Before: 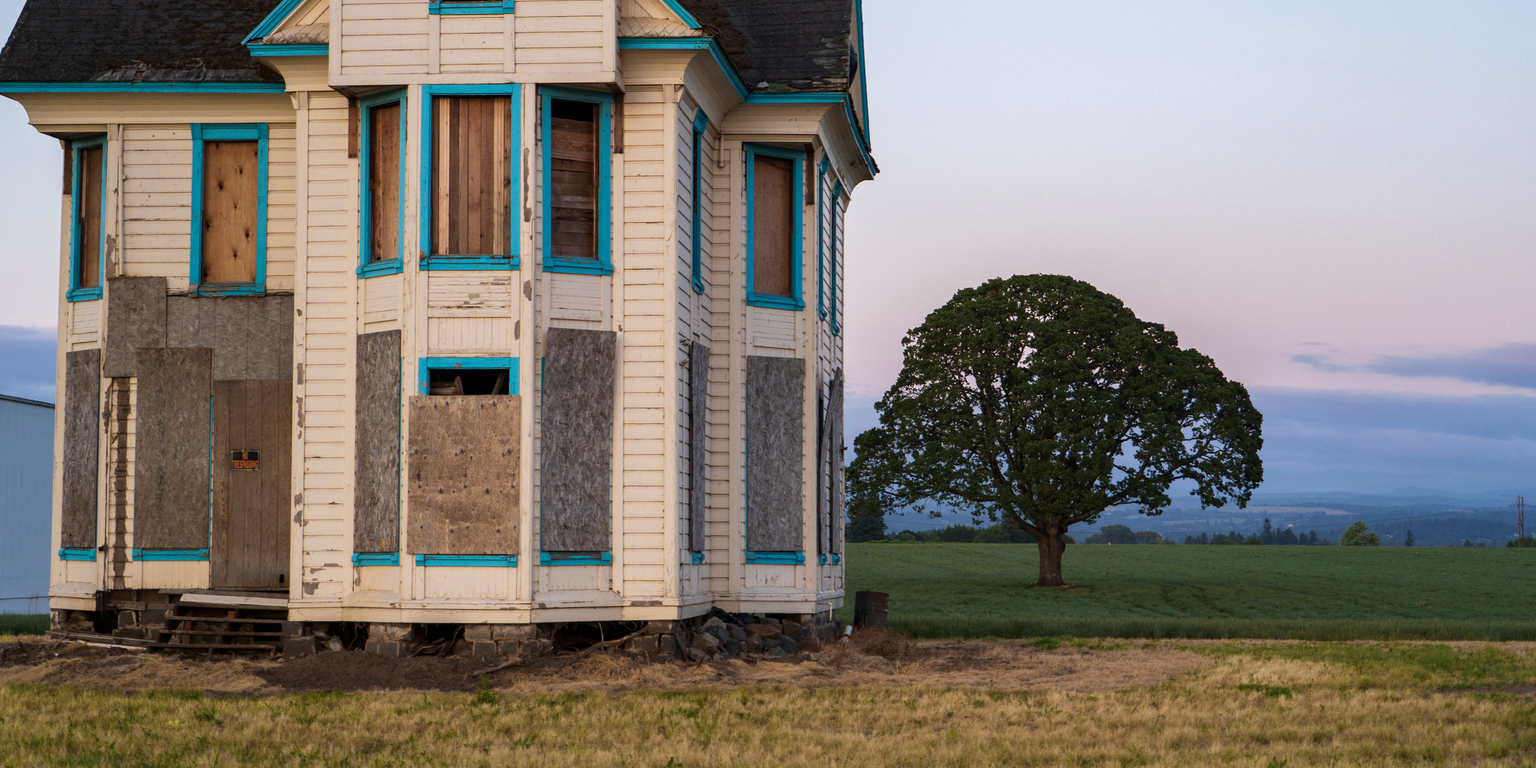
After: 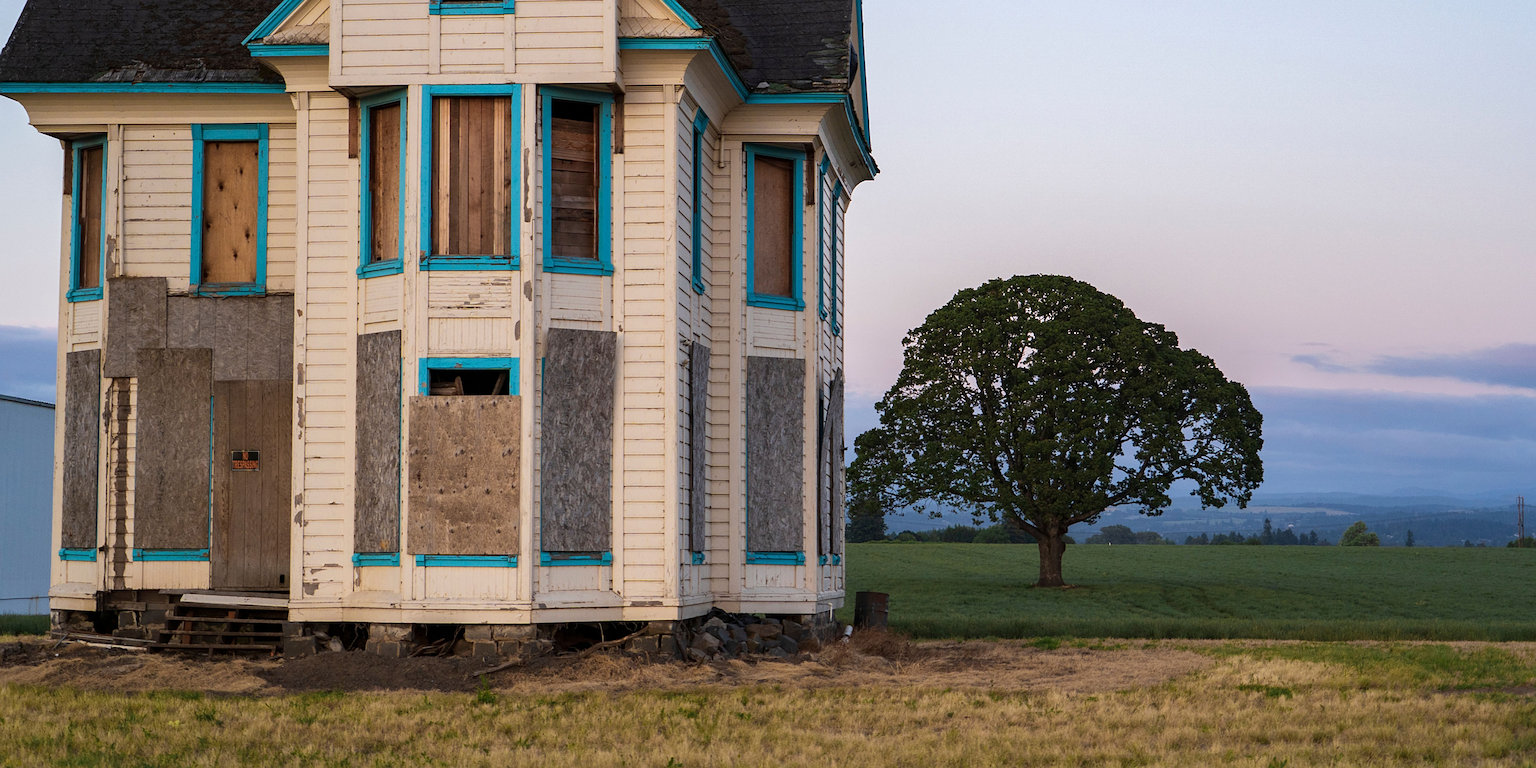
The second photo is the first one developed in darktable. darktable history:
sharpen: radius 2.114, amount 0.382, threshold 0.2
